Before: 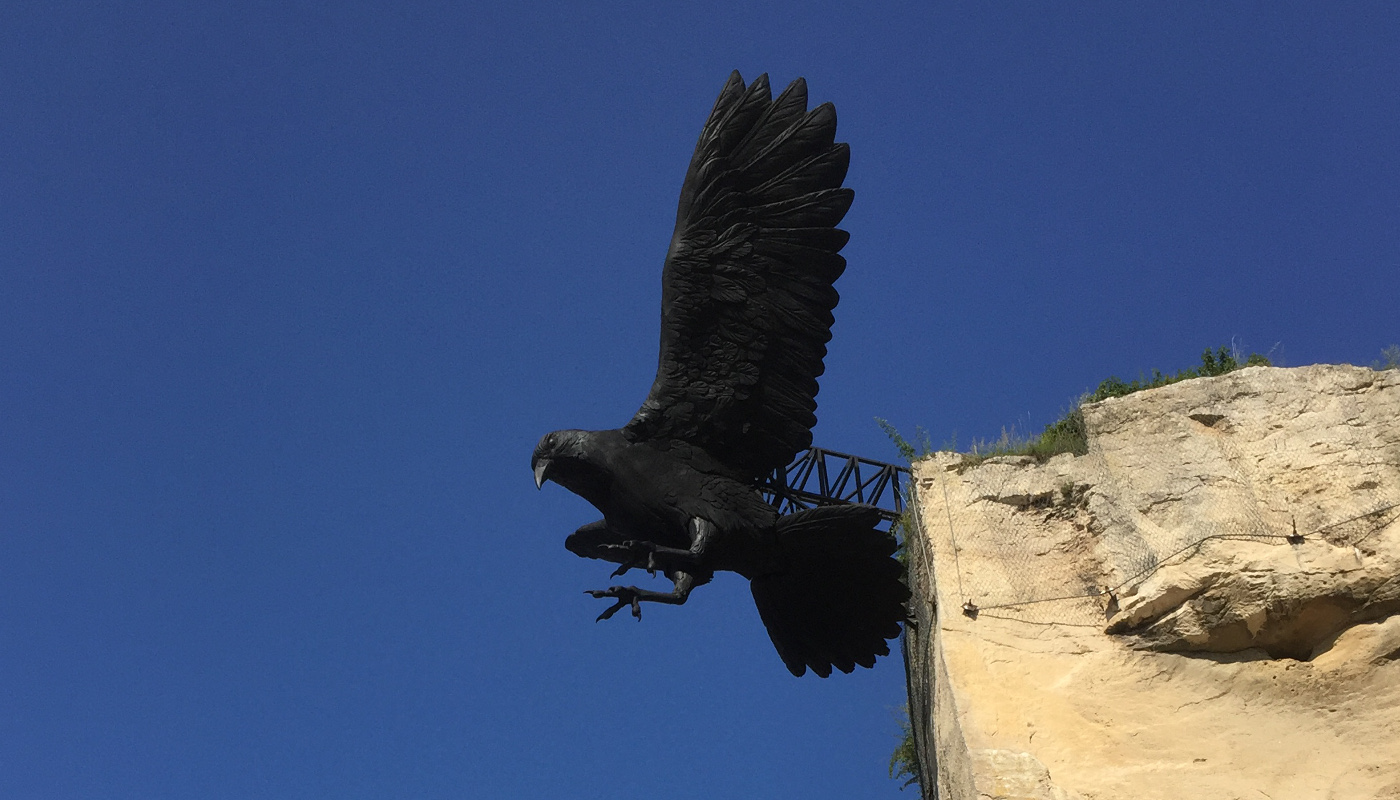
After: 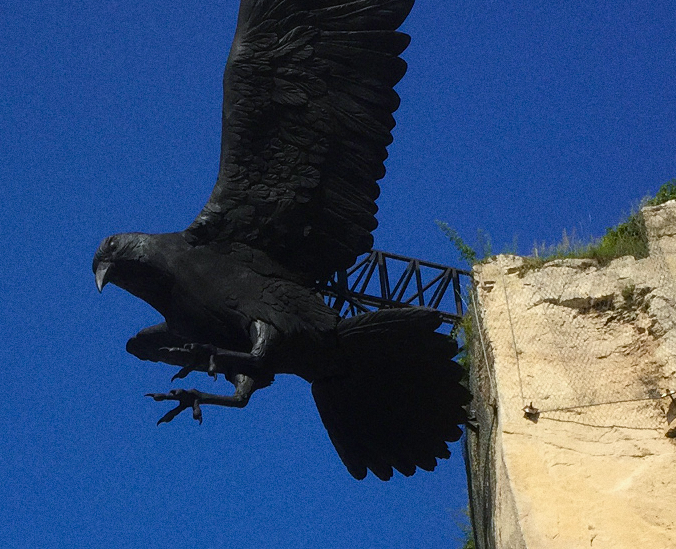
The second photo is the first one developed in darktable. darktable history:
velvia: strength 15%
color balance rgb: perceptual saturation grading › global saturation 20%, perceptual saturation grading › highlights -25%, perceptual saturation grading › shadows 25%
crop: left 31.379%, top 24.658%, right 20.326%, bottom 6.628%
white balance: red 0.976, blue 1.04
grain: coarseness 0.09 ISO
